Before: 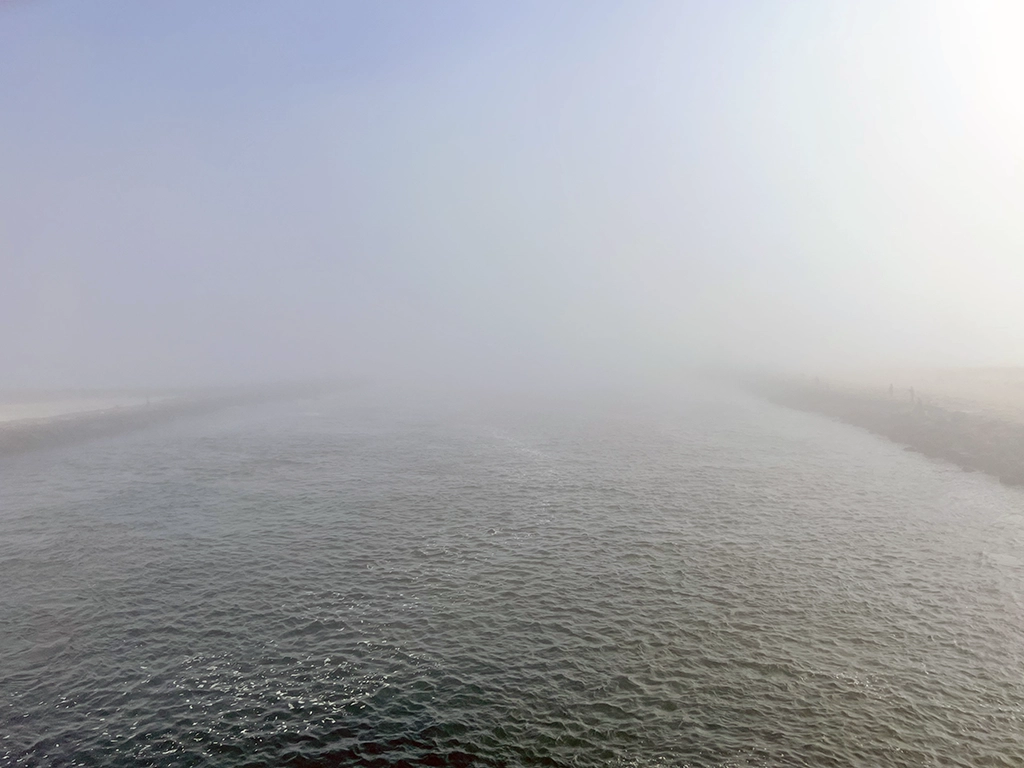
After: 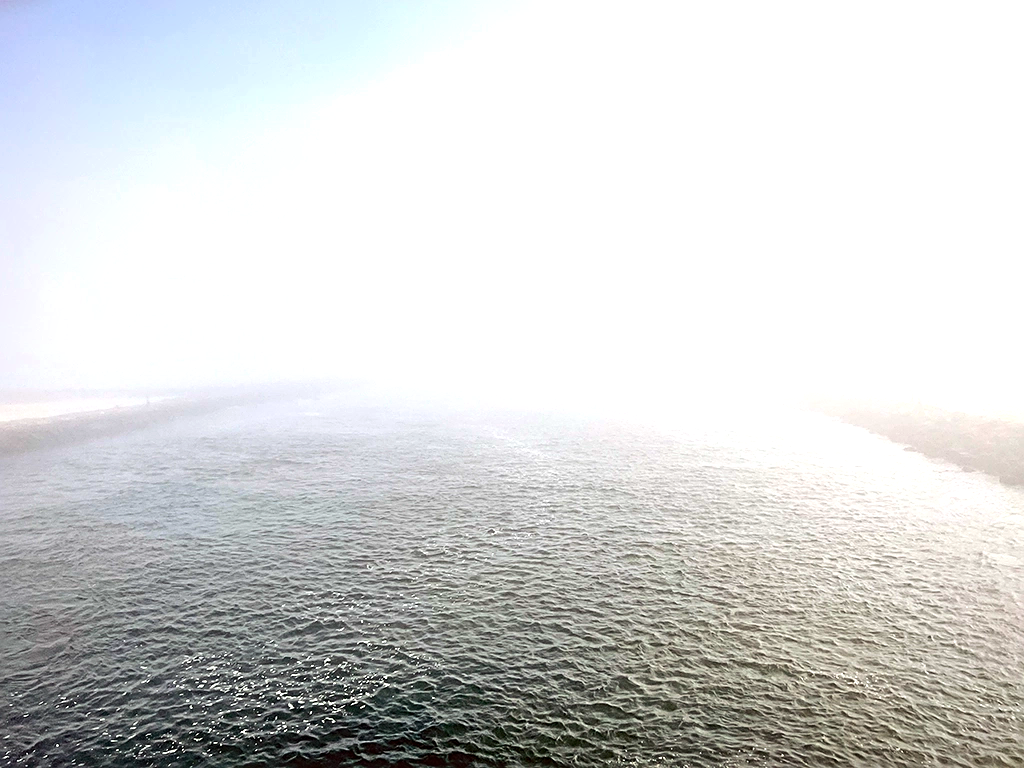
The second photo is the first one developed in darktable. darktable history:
haze removal: compatibility mode true, adaptive false
exposure: exposure 0.648 EV, compensate highlight preservation false
vignetting: fall-off start 80.87%, fall-off radius 61.59%, brightness -0.384, saturation 0.007, center (0, 0.007), automatic ratio true, width/height ratio 1.418
tone equalizer: -8 EV -0.75 EV, -7 EV -0.7 EV, -6 EV -0.6 EV, -5 EV -0.4 EV, -3 EV 0.4 EV, -2 EV 0.6 EV, -1 EV 0.7 EV, +0 EV 0.75 EV, edges refinement/feathering 500, mask exposure compensation -1.57 EV, preserve details no
sharpen: on, module defaults
